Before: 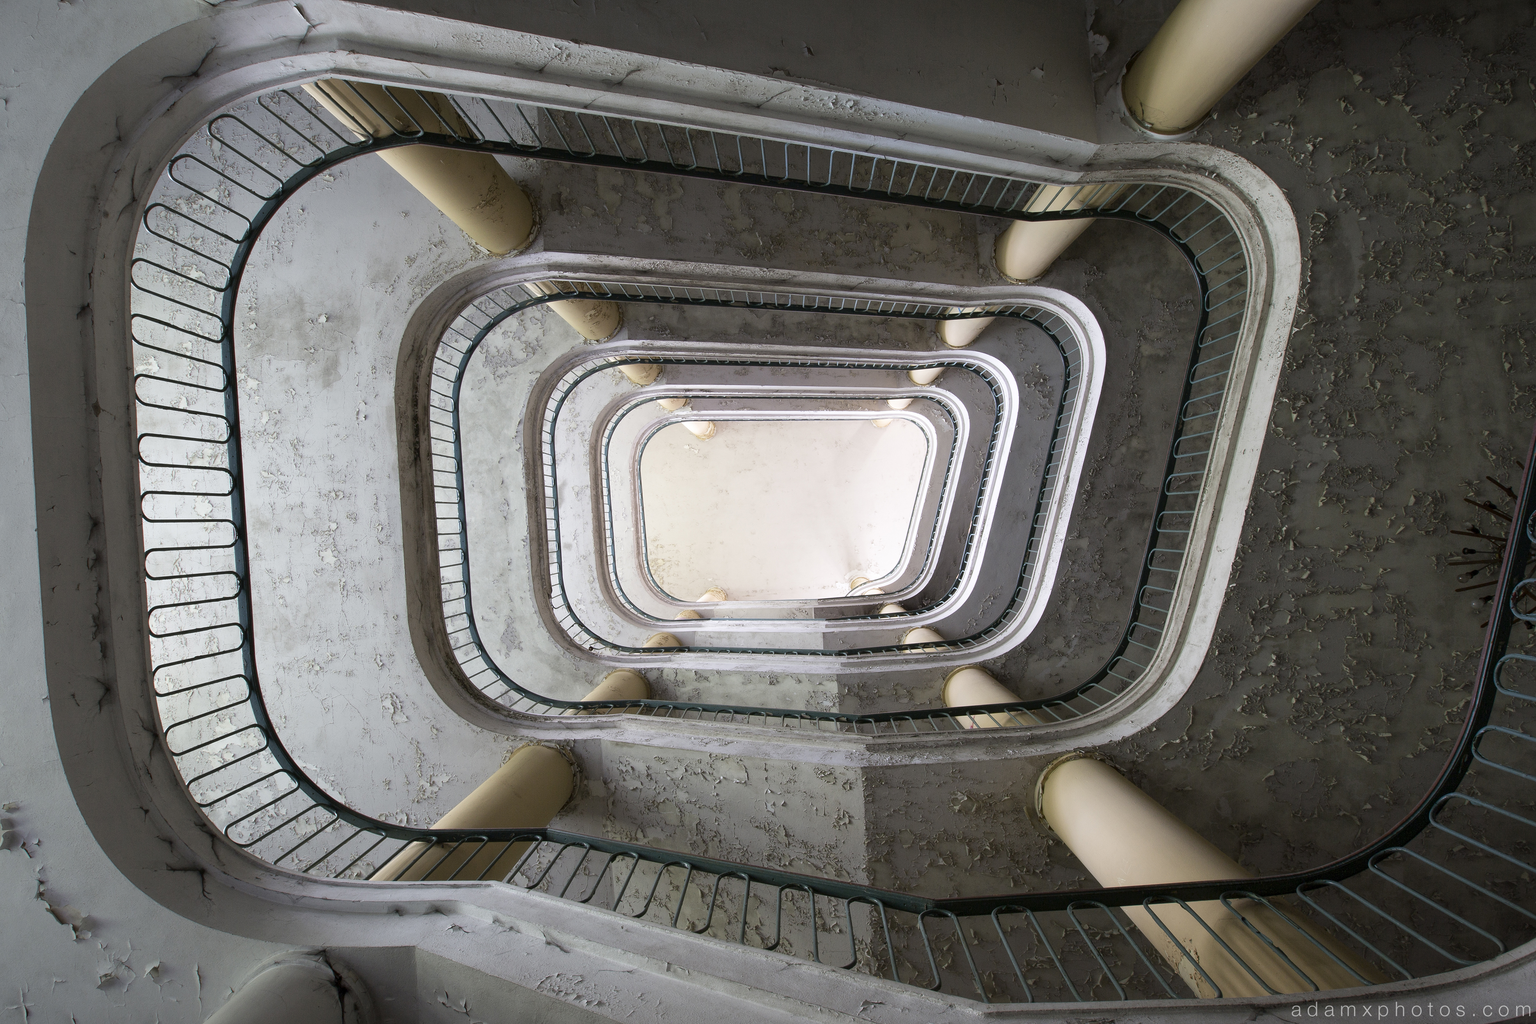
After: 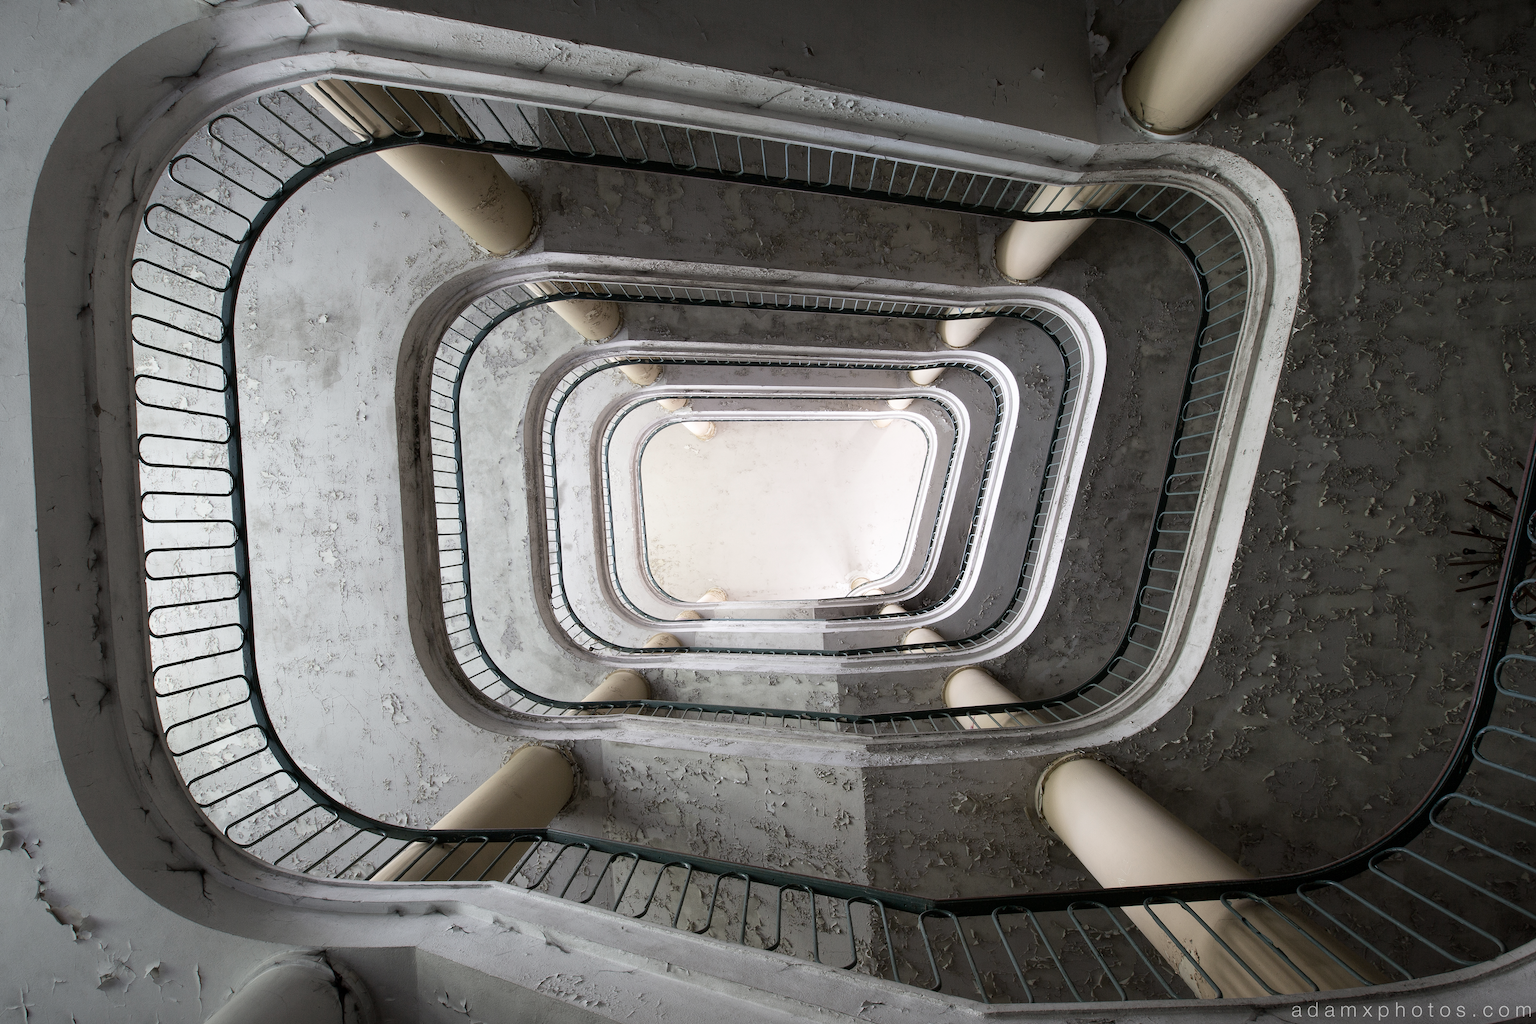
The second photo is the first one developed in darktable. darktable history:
contrast brightness saturation: contrast 0.096, saturation -0.377
